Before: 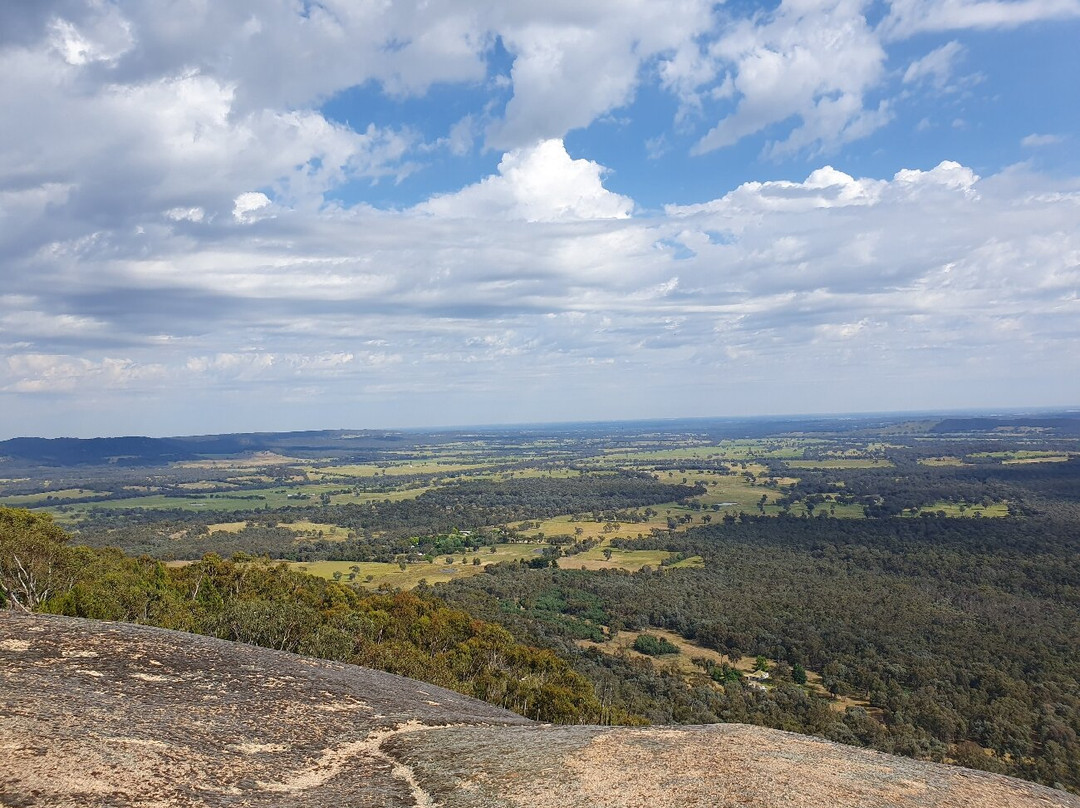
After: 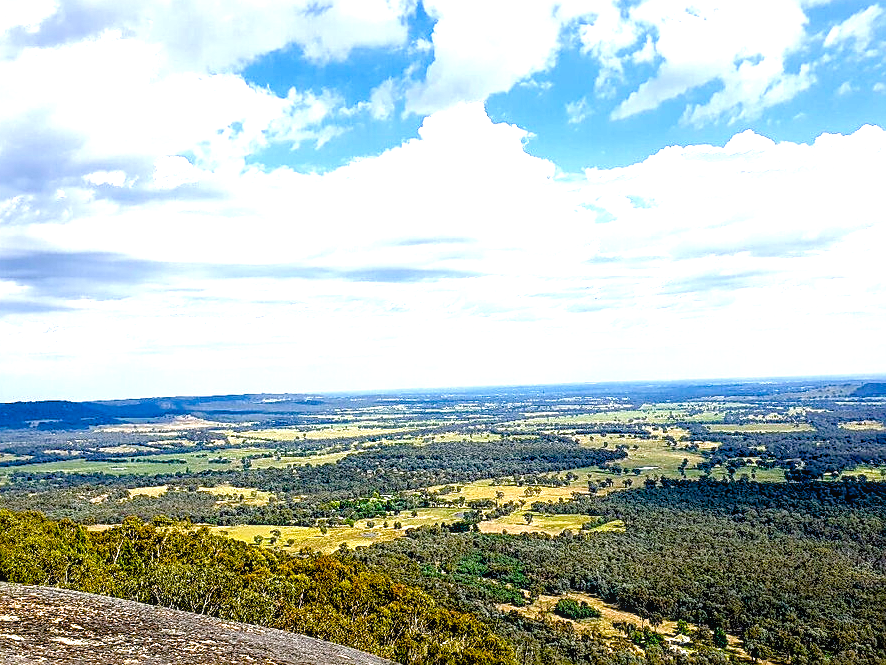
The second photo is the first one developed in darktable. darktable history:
levels: levels [0, 0.352, 0.703]
crop and rotate: left 7.37%, top 4.698%, right 10.514%, bottom 12.999%
exposure: black level correction 0.029, exposure -0.08 EV, compensate highlight preservation false
sharpen: on, module defaults
contrast brightness saturation: contrast 0.064, brightness -0.014, saturation -0.228
tone equalizer: on, module defaults
local contrast: on, module defaults
color balance rgb: shadows lift › chroma 2.055%, shadows lift › hue 214.55°, linear chroma grading › global chroma 14.561%, perceptual saturation grading › global saturation 20%, perceptual saturation grading › highlights -25.443%, perceptual saturation grading › shadows 49.723%
